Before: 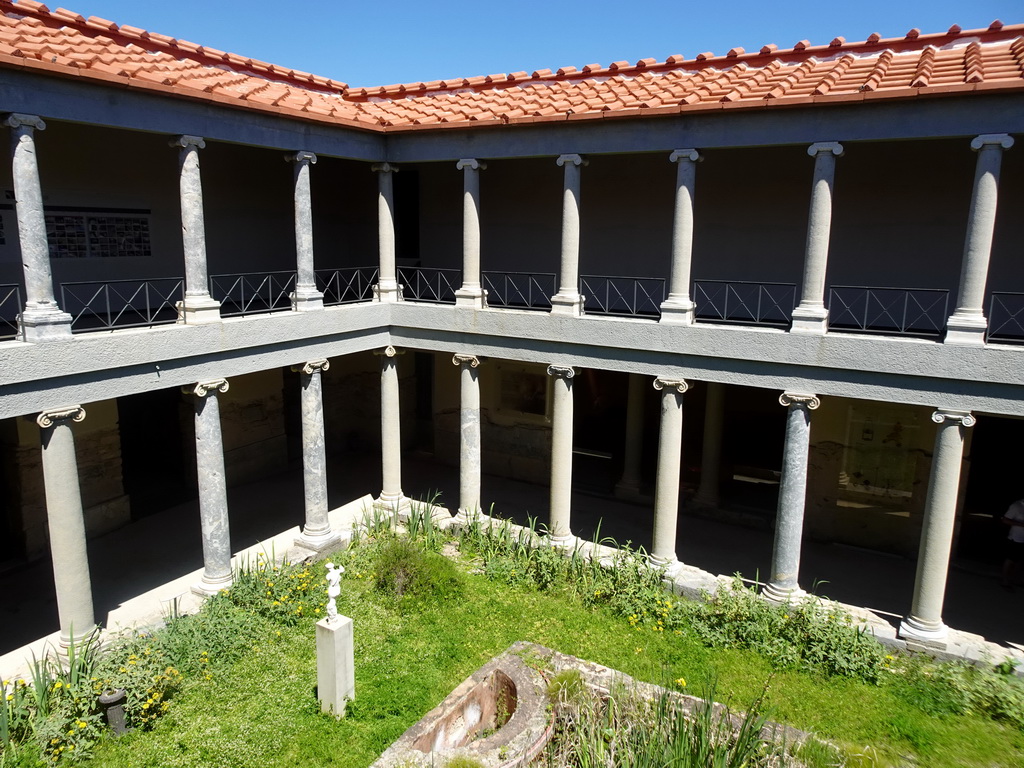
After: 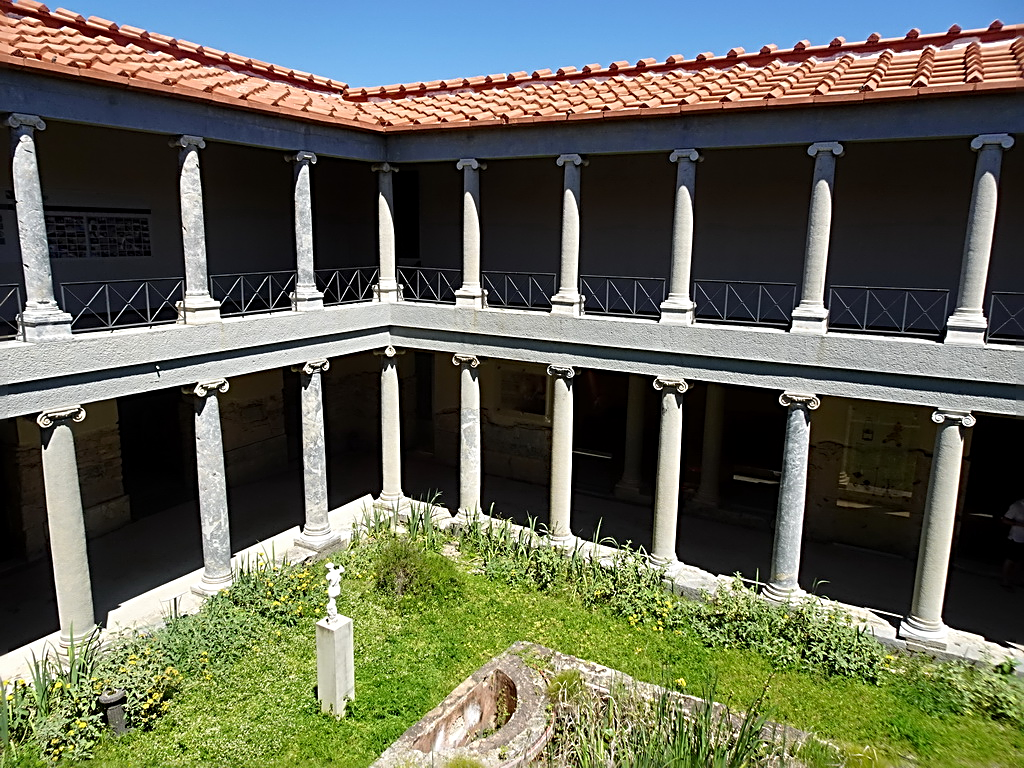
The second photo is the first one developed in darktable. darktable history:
sharpen: radius 2.831, amount 0.708
